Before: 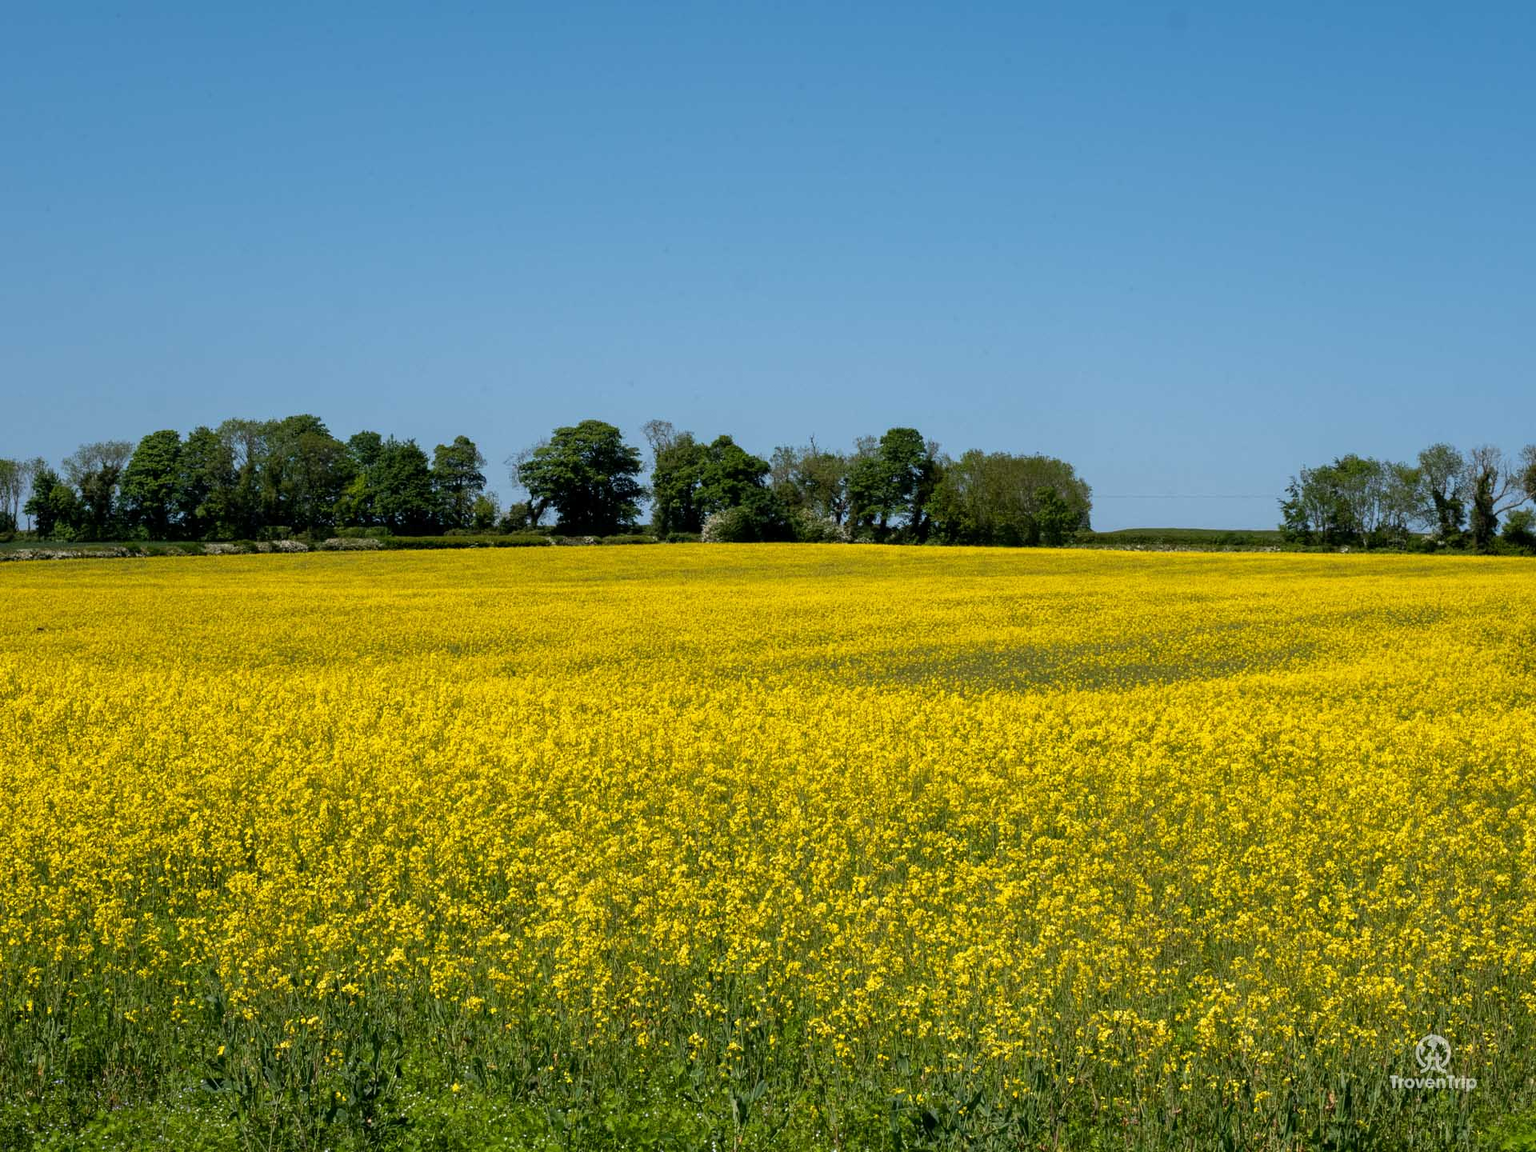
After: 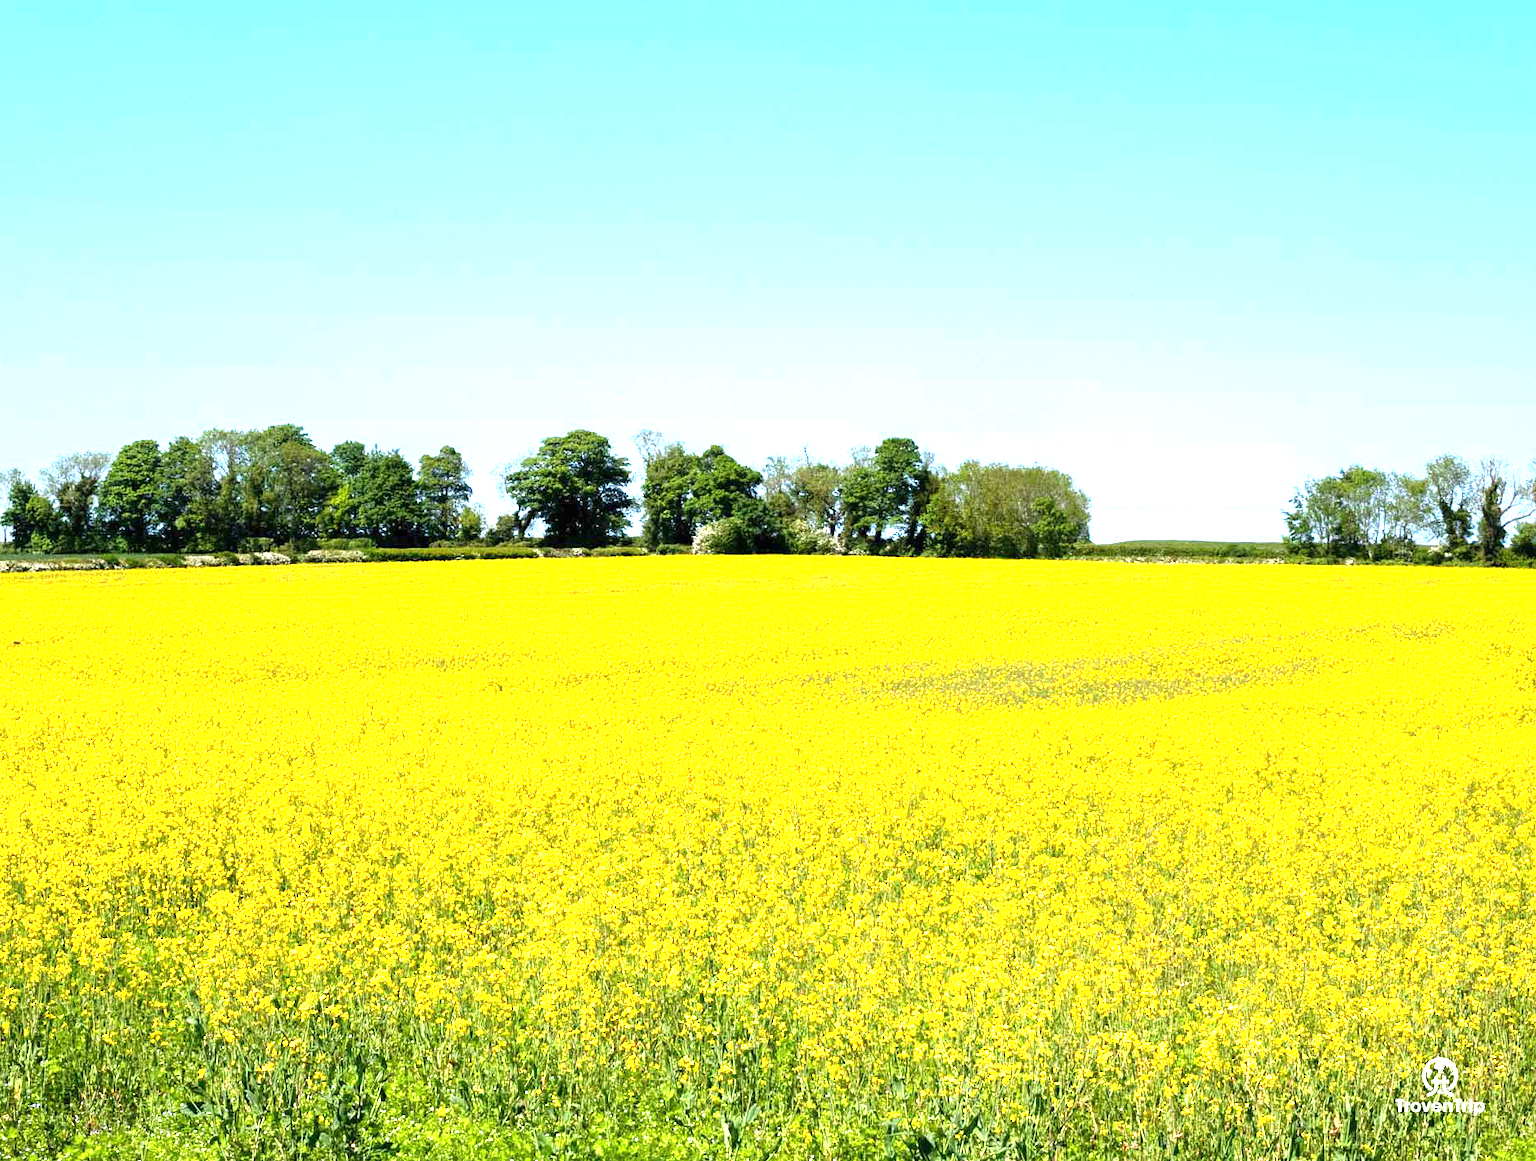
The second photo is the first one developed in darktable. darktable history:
exposure: black level correction 0, exposure 2.164 EV, compensate exposure bias true, compensate highlight preservation false
crop and rotate: left 1.59%, right 0.527%, bottom 1.273%
